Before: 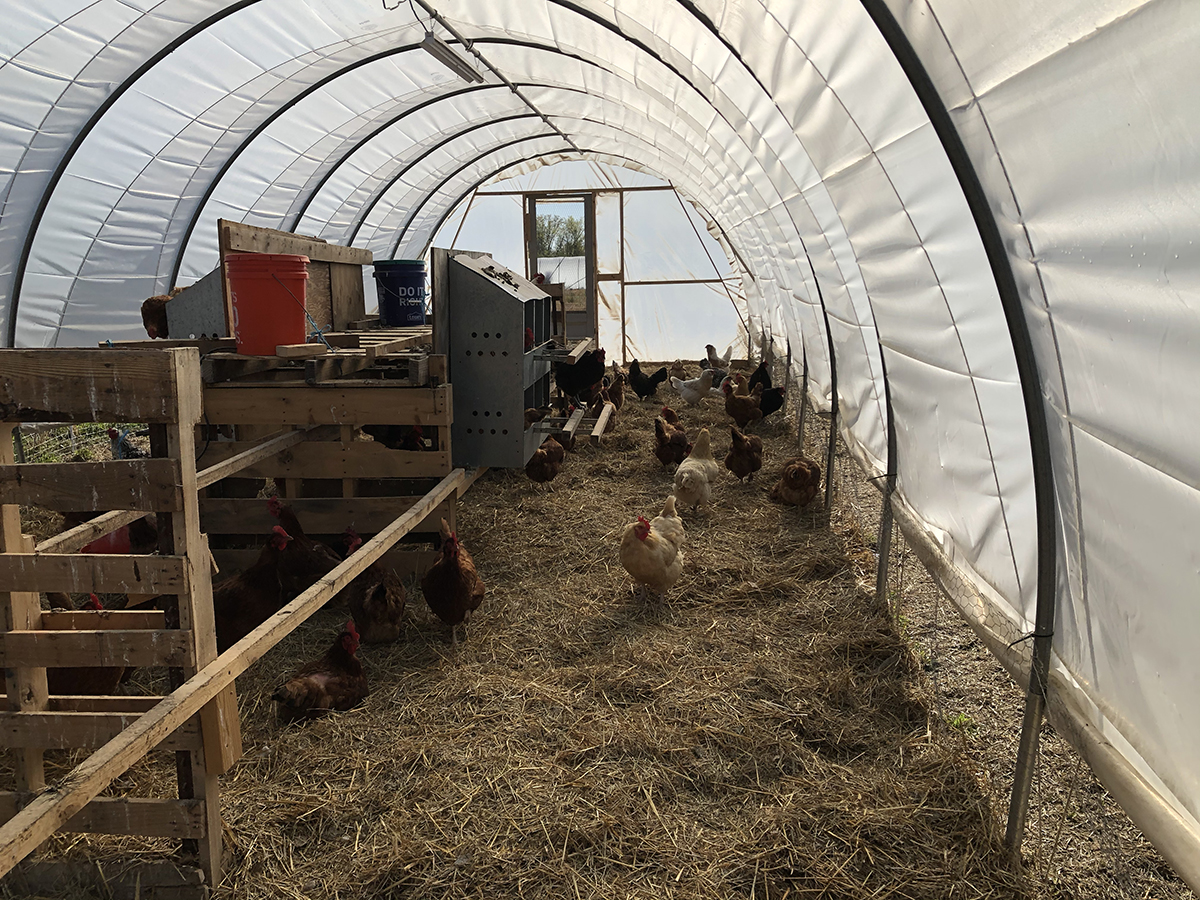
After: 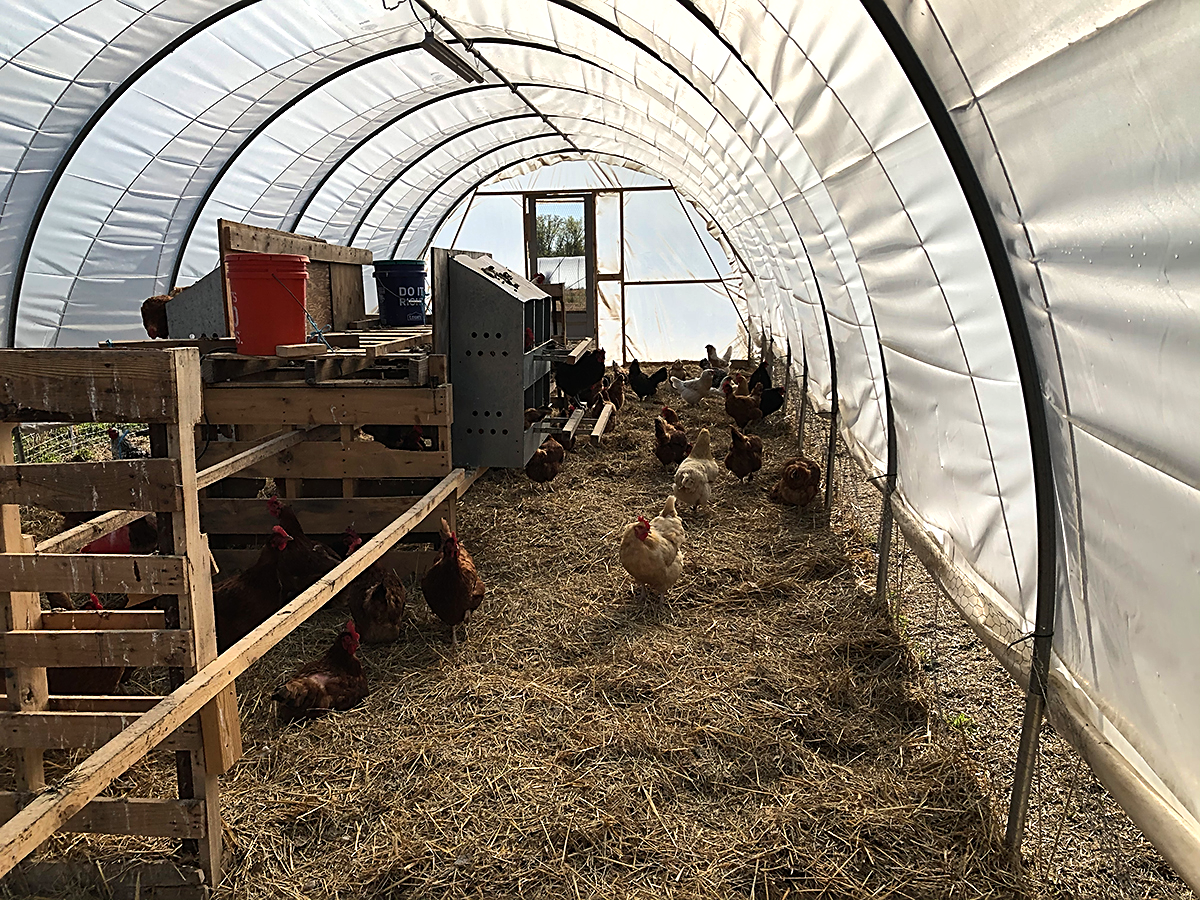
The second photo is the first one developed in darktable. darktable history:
sharpen: on, module defaults
tone equalizer: -8 EV -0.38 EV, -7 EV -0.361 EV, -6 EV -0.307 EV, -5 EV -0.227 EV, -3 EV 0.239 EV, -2 EV 0.339 EV, -1 EV 0.37 EV, +0 EV 0.434 EV, edges refinement/feathering 500, mask exposure compensation -1.57 EV, preserve details no
shadows and highlights: low approximation 0.01, soften with gaussian
